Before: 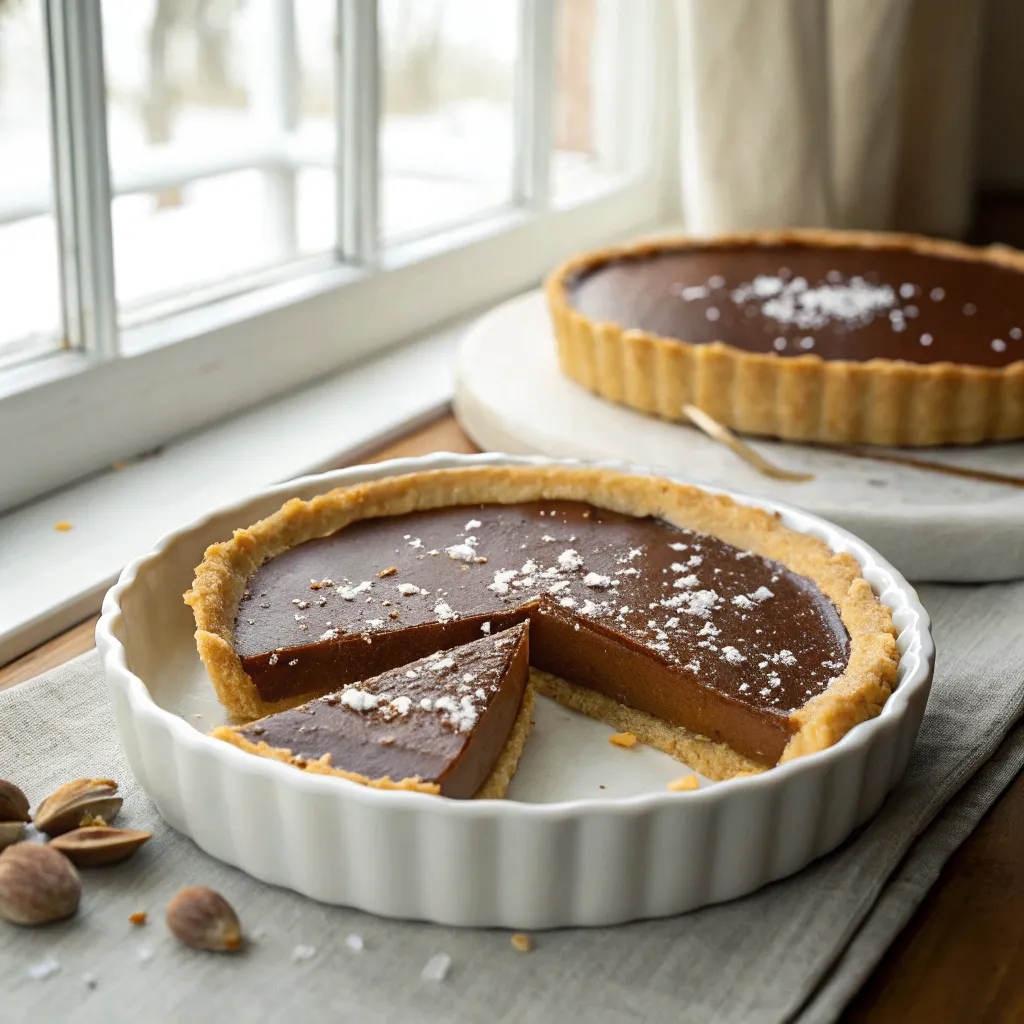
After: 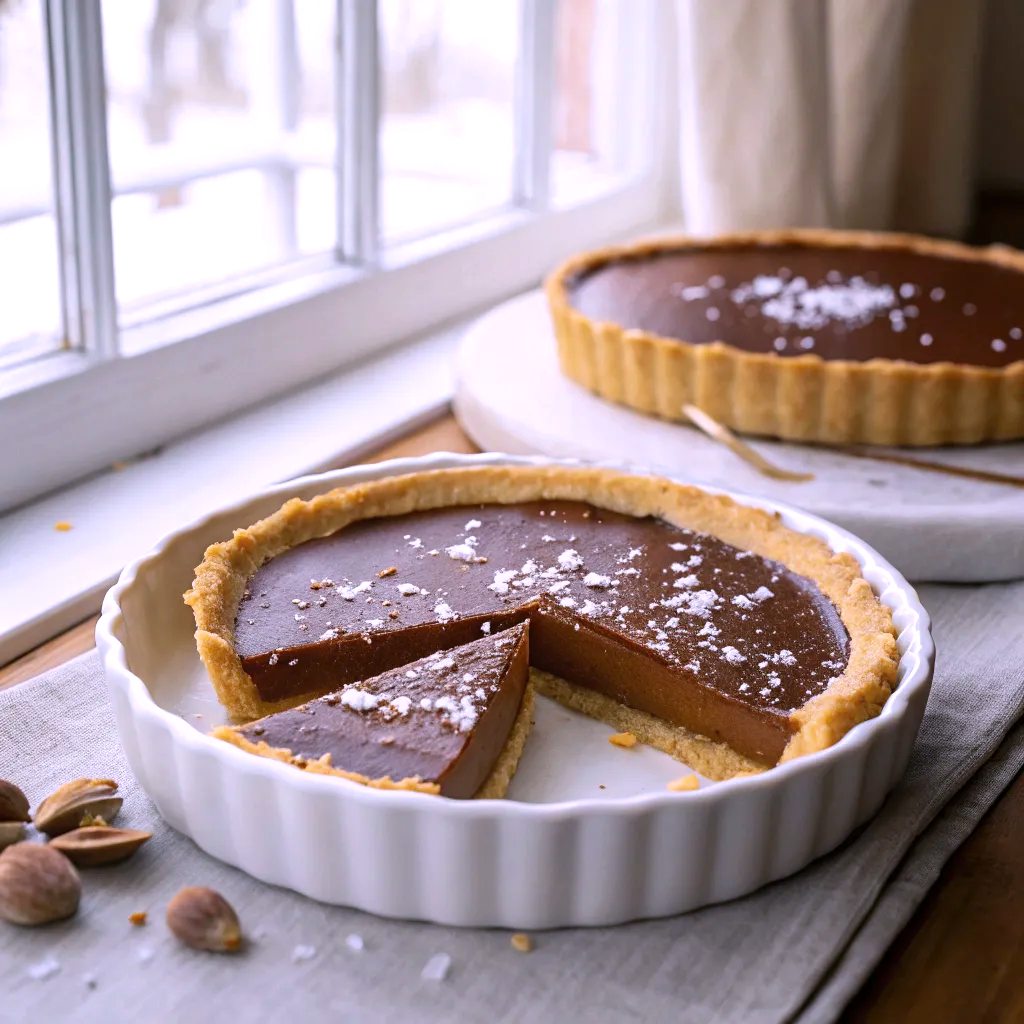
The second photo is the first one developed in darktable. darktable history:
white balance: red 1.042, blue 1.17
velvia: strength 15%
